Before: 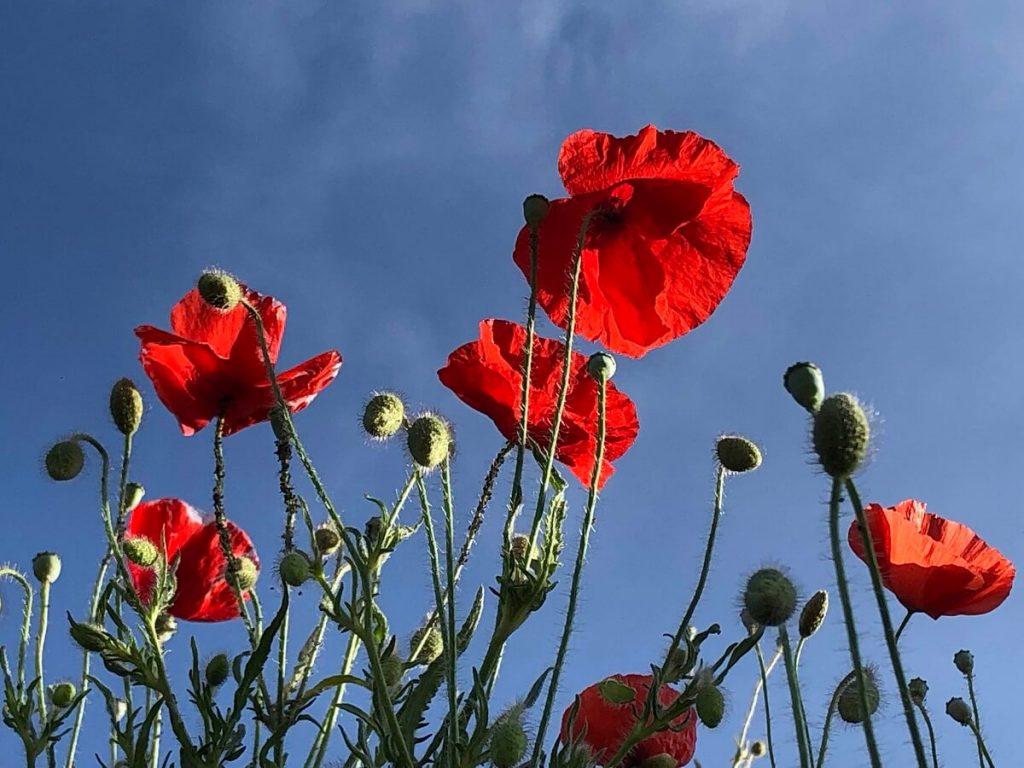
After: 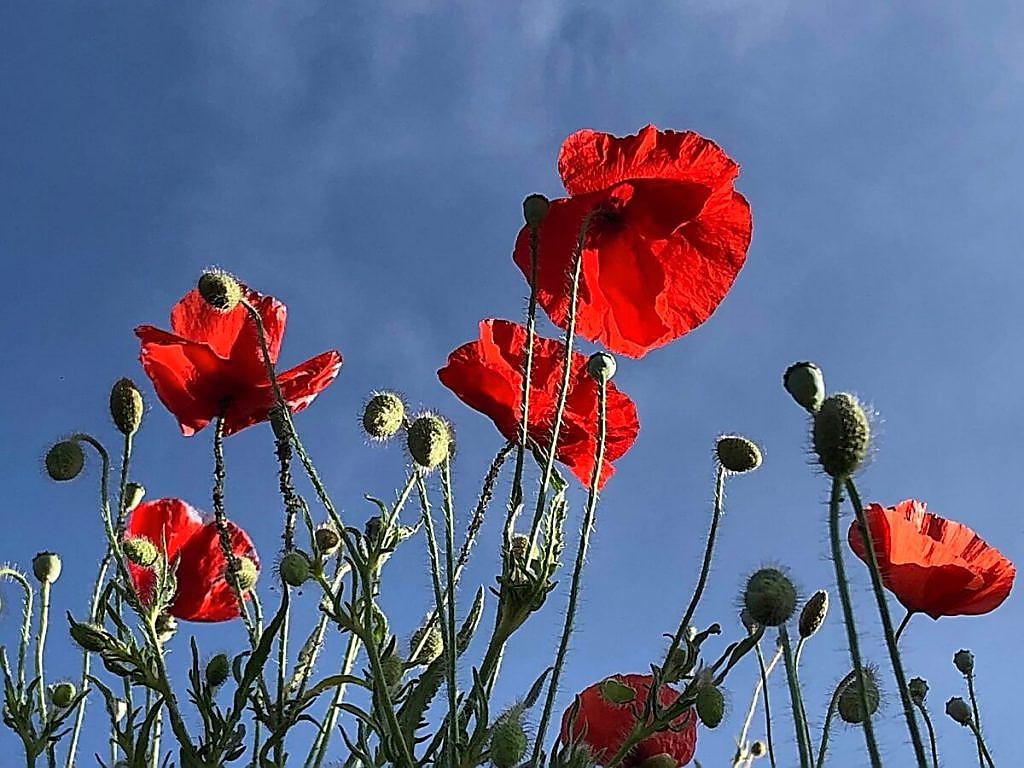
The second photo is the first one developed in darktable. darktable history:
shadows and highlights: low approximation 0.01, soften with gaussian
sharpen: radius 1.423, amount 1.239, threshold 0.797
